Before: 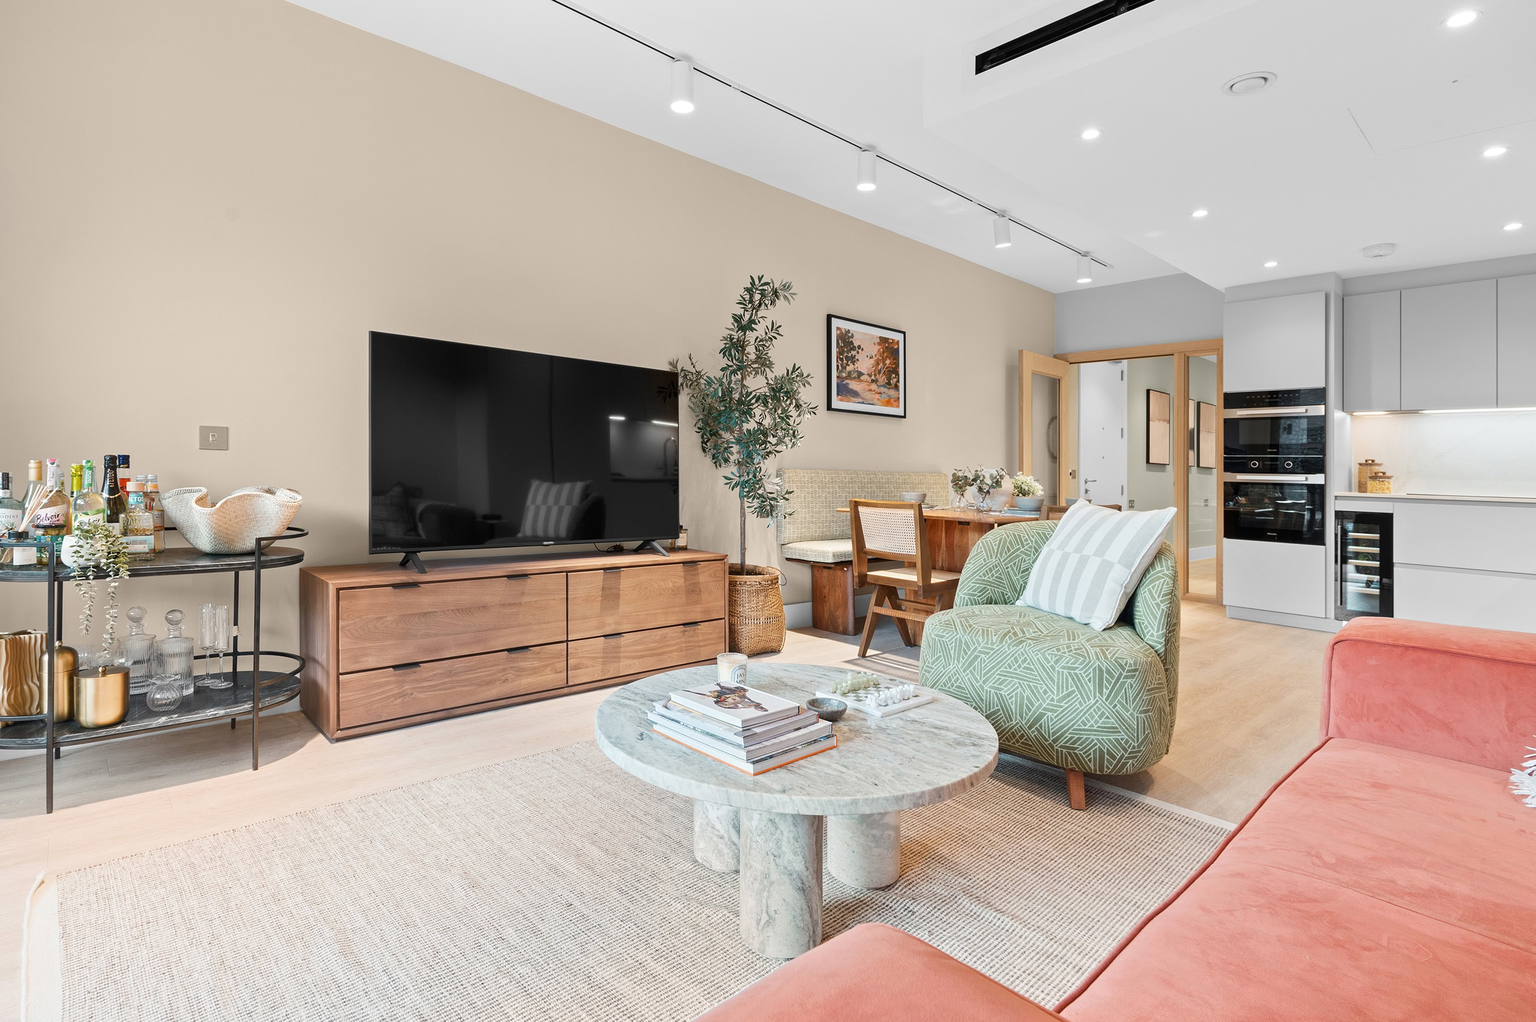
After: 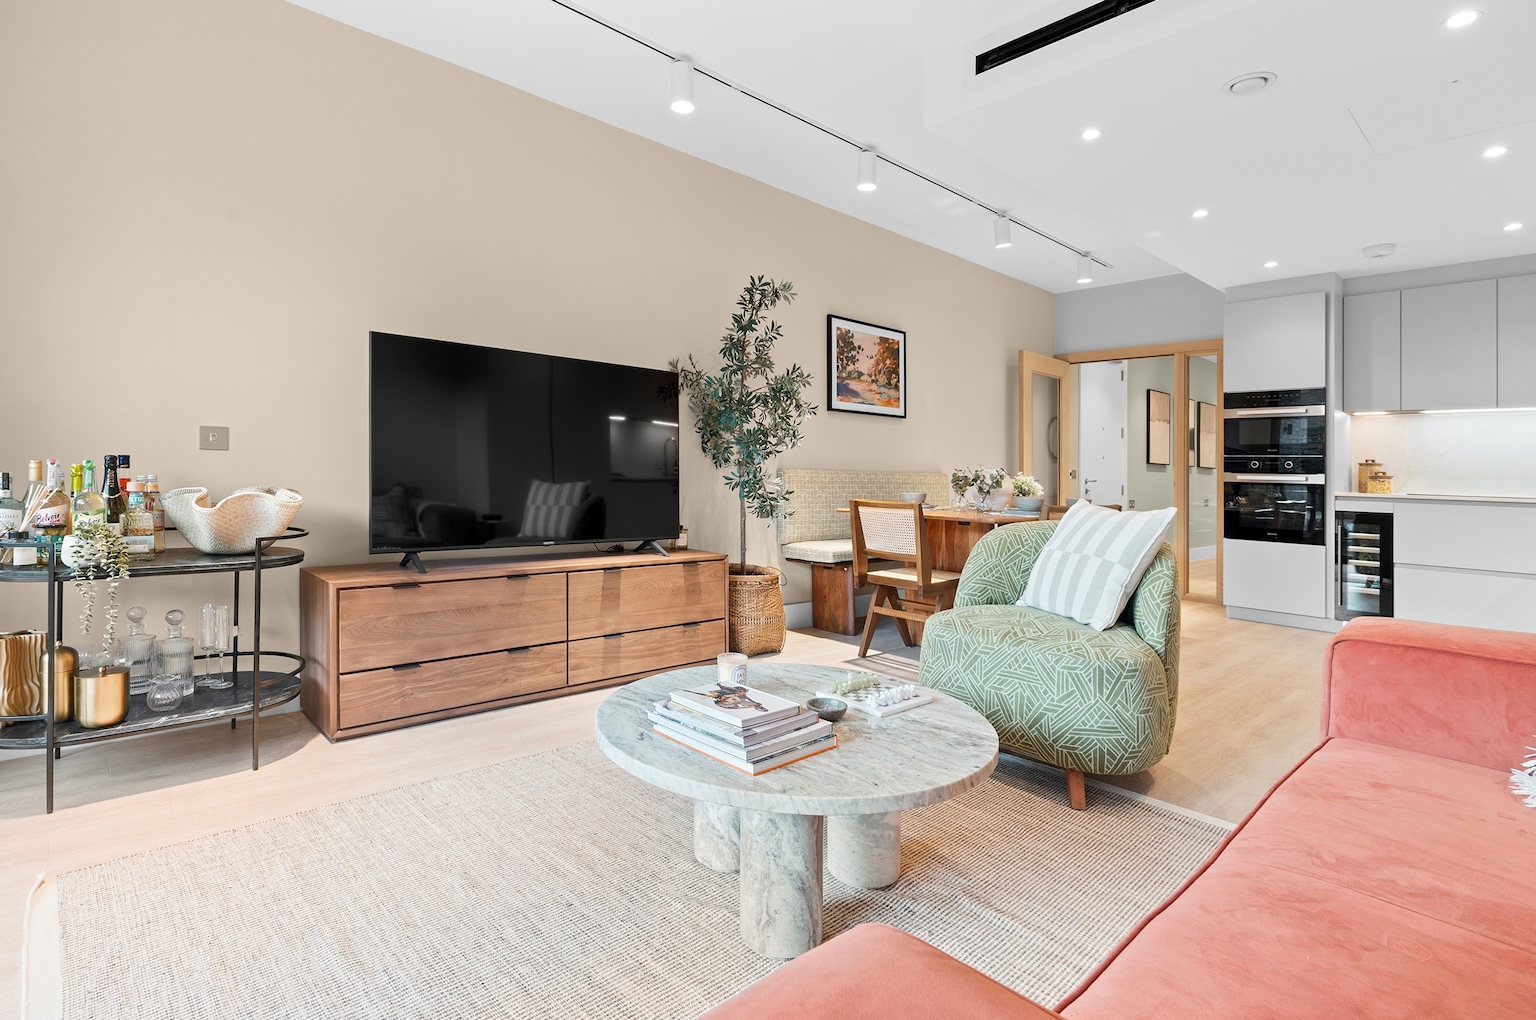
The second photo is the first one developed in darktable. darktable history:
levels: levels [0.016, 0.5, 0.996]
crop: bottom 0.071%
